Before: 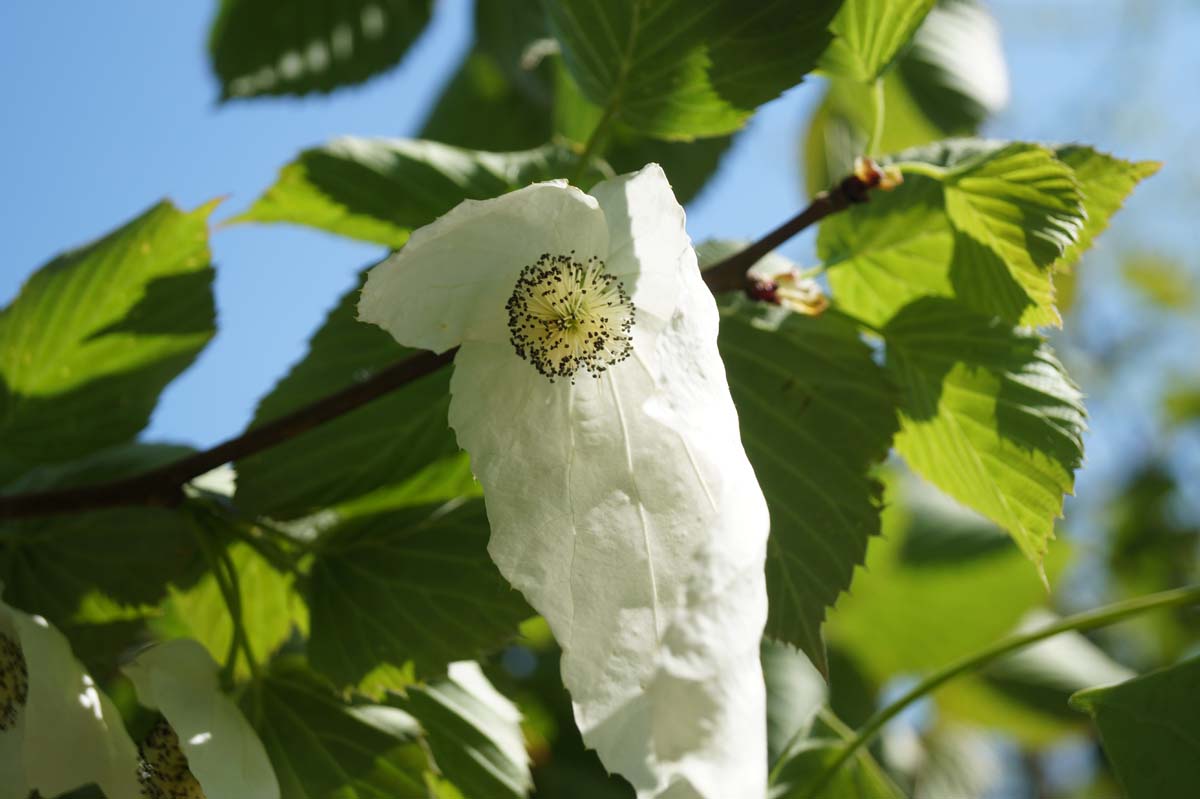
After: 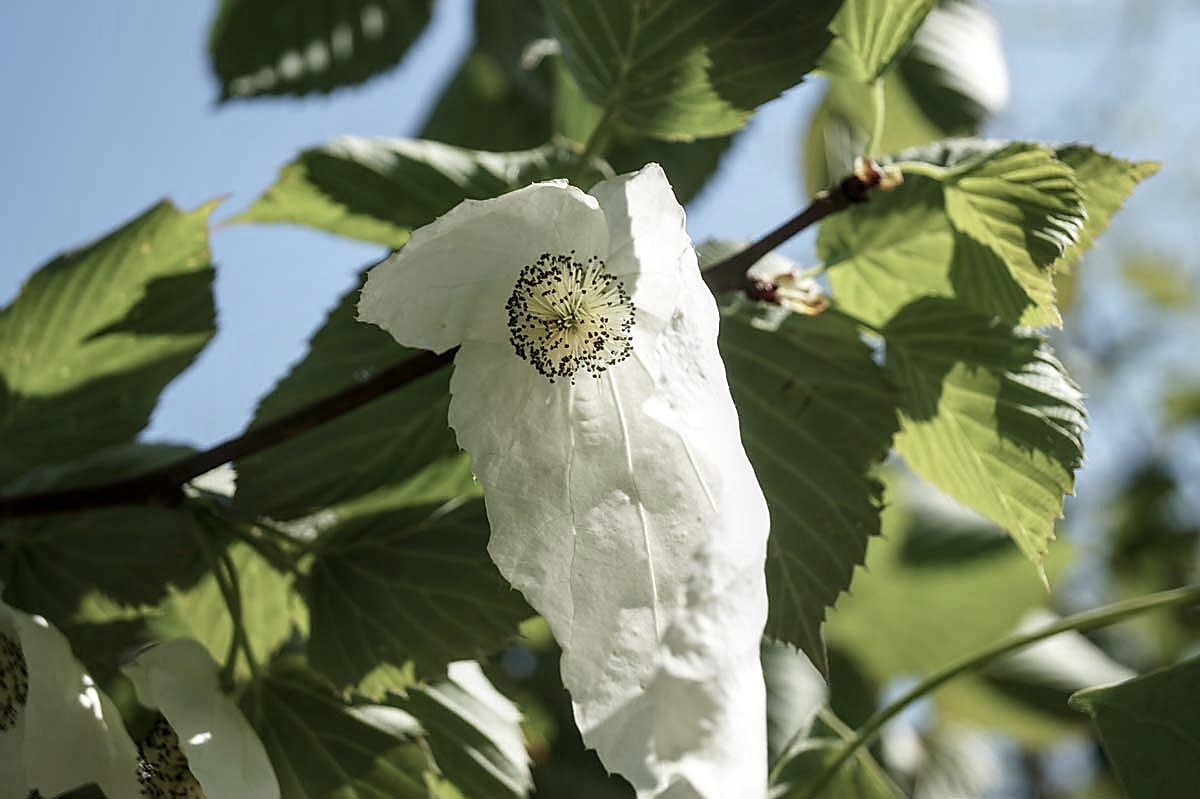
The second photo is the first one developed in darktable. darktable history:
contrast brightness saturation: contrast 0.101, saturation -0.37
color correction: highlights a* -0.081, highlights b* 0.089
local contrast: detail 130%
sharpen: radius 1.362, amount 1.238, threshold 0.758
